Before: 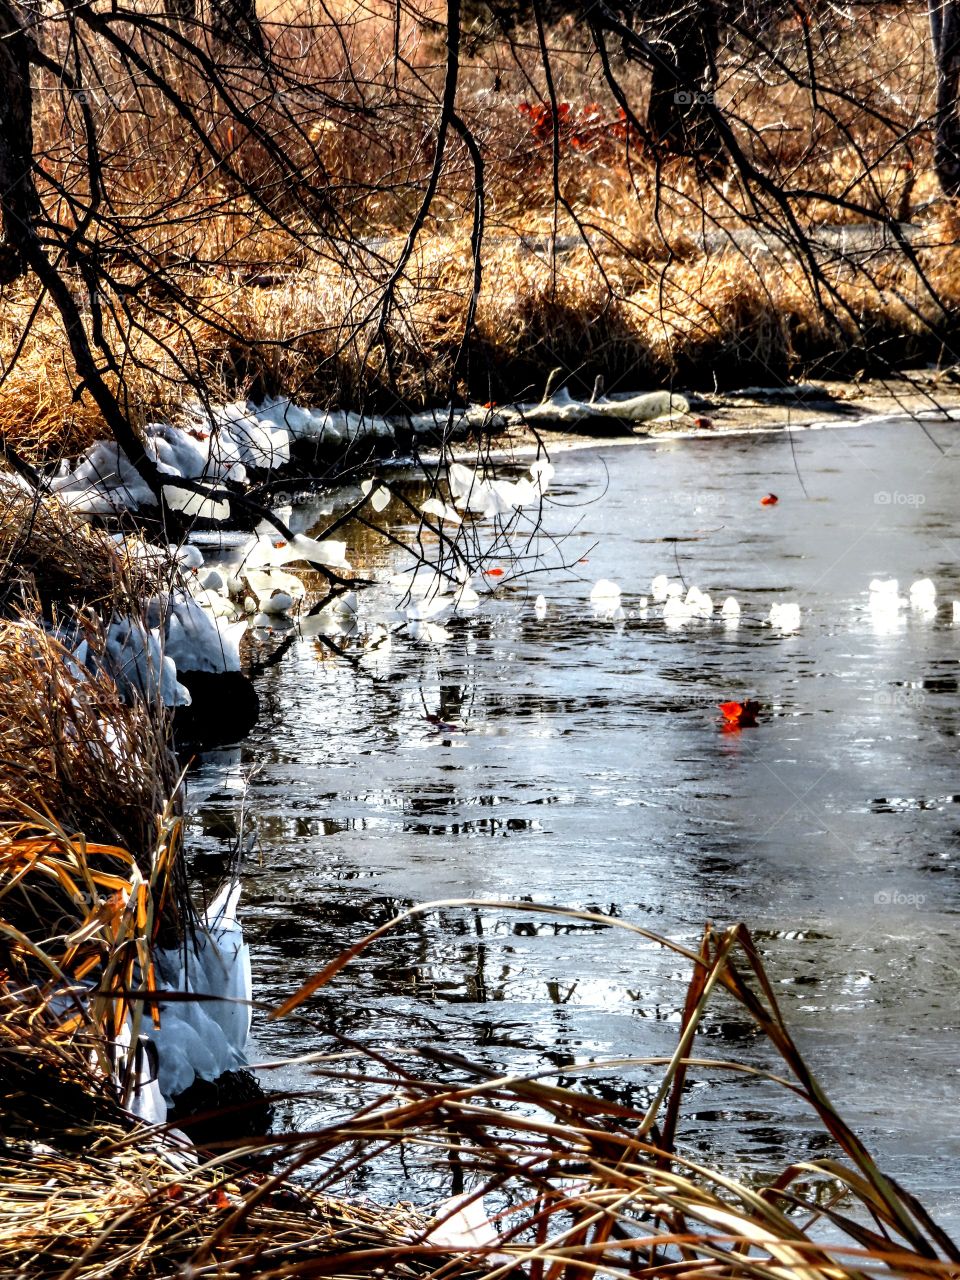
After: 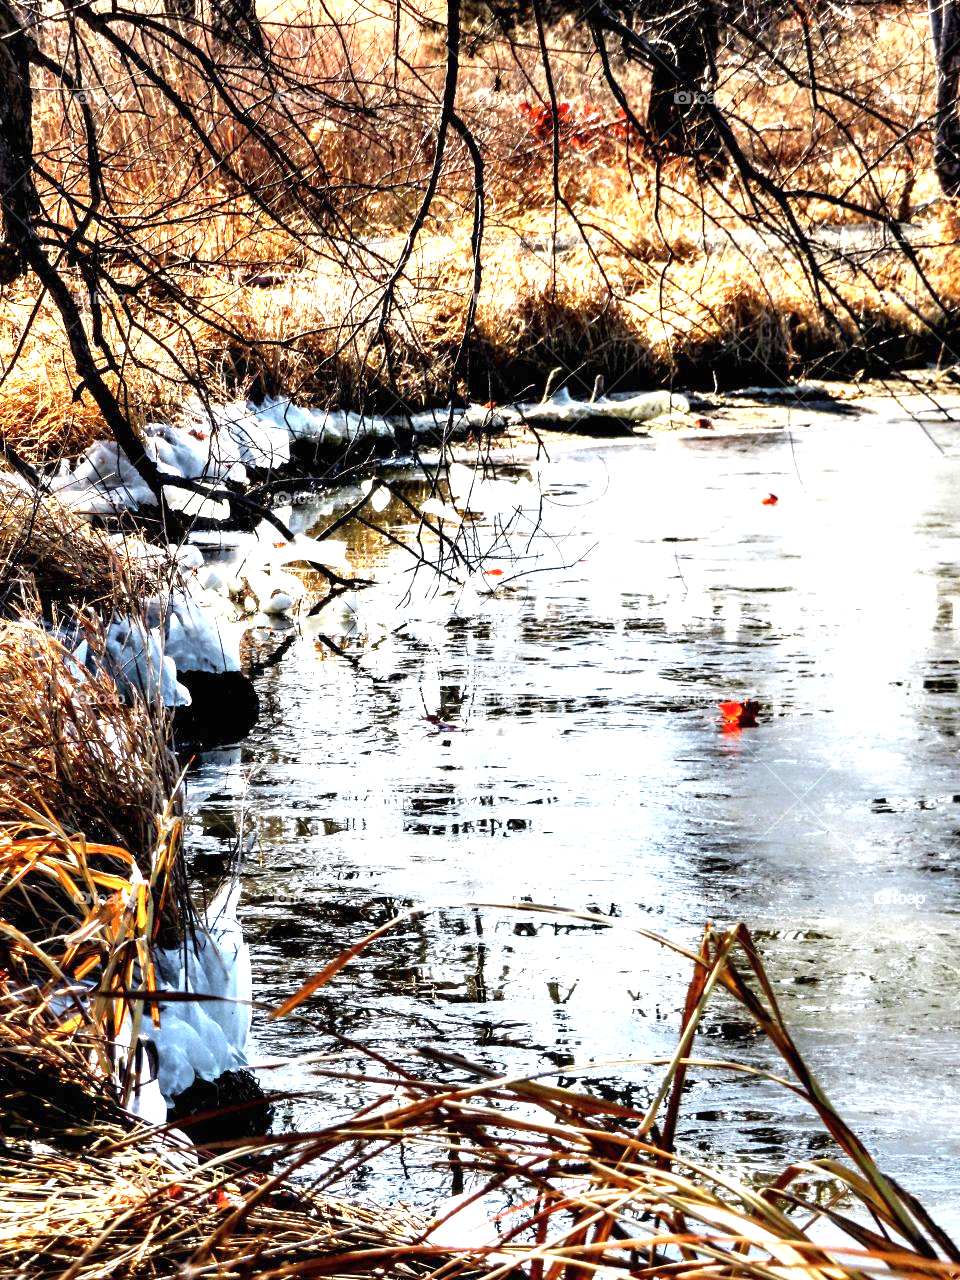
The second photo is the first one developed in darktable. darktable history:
color balance: output saturation 98.5%
exposure: black level correction 0, exposure 1.388 EV, compensate exposure bias true, compensate highlight preservation false
